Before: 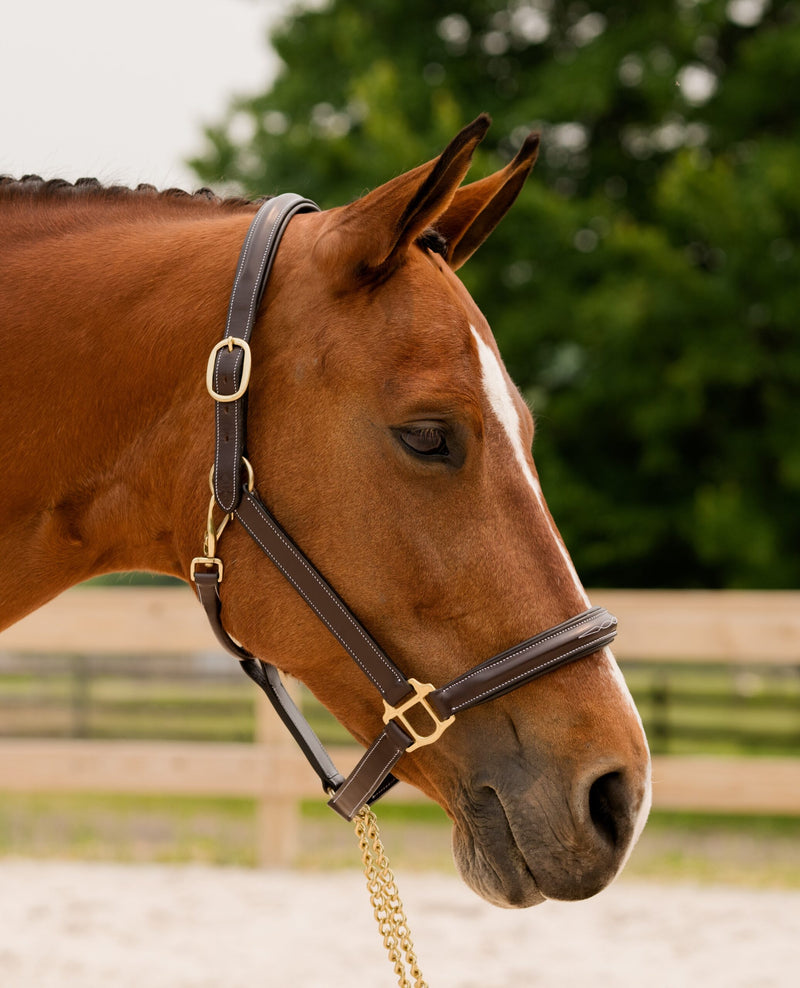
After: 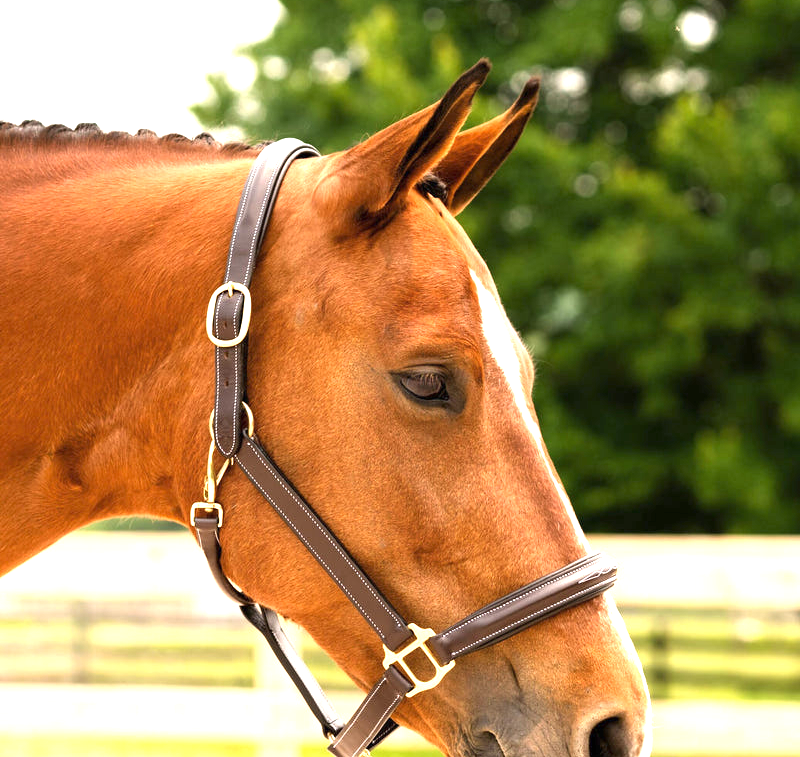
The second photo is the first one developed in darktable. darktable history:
crop: top 5.667%, bottom 17.637%
levels: mode automatic, gray 50.8%
exposure: black level correction 0, exposure 1.75 EV, compensate exposure bias true, compensate highlight preservation false
